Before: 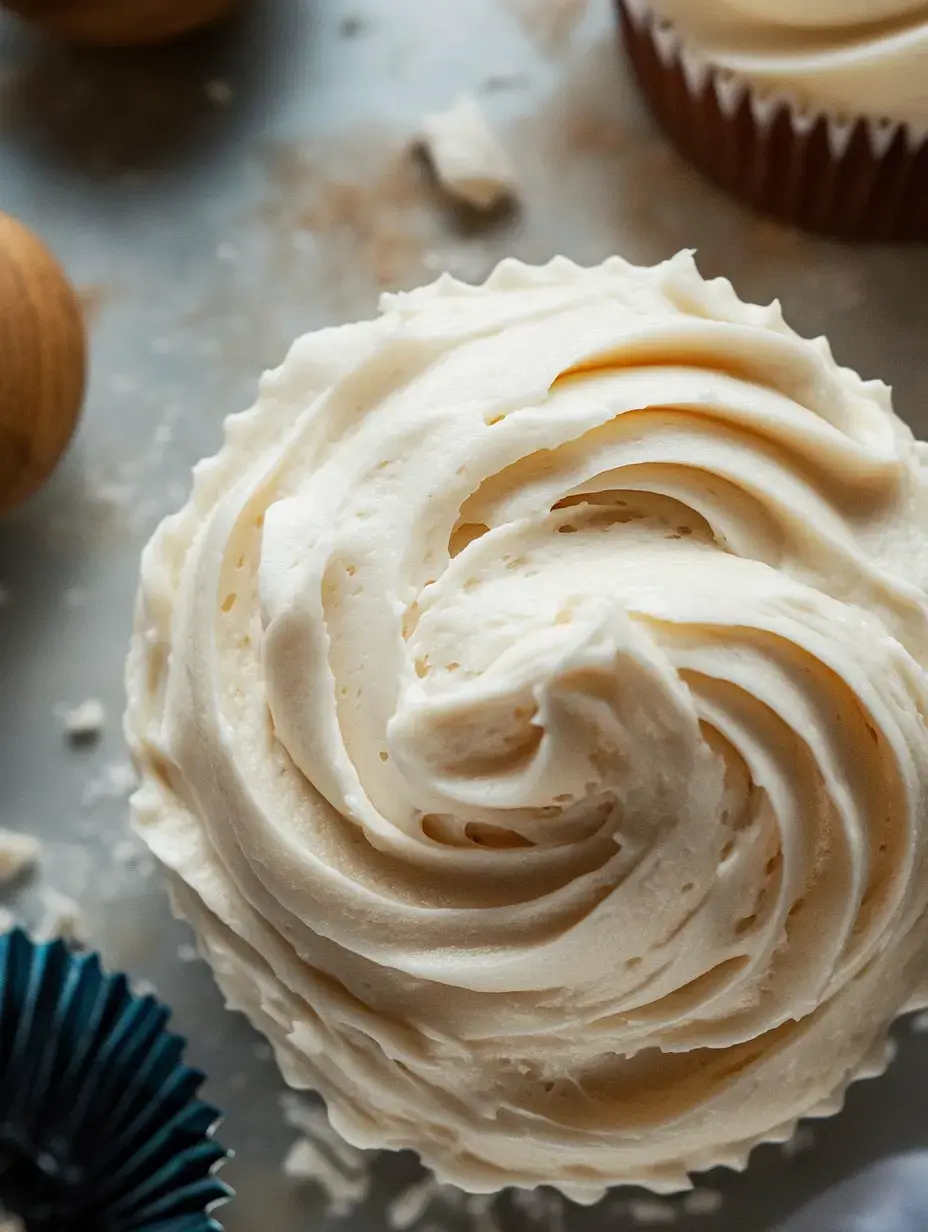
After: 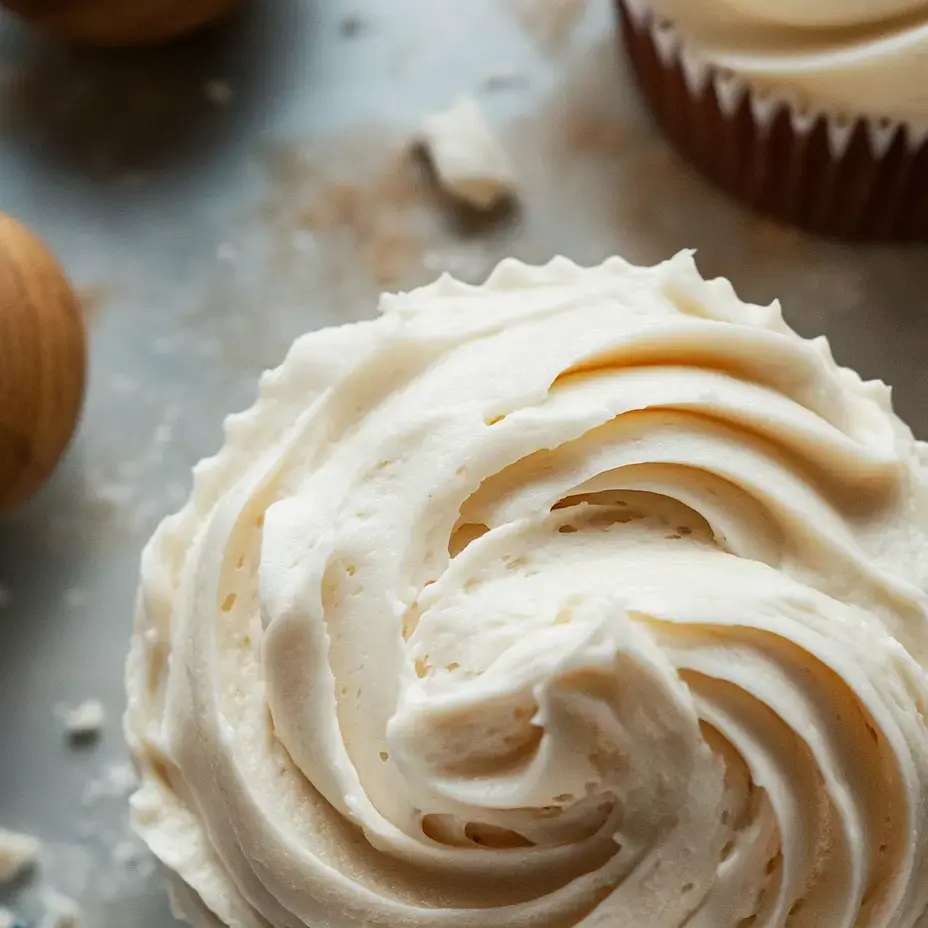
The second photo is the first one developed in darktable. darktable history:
crop: bottom 24.608%
